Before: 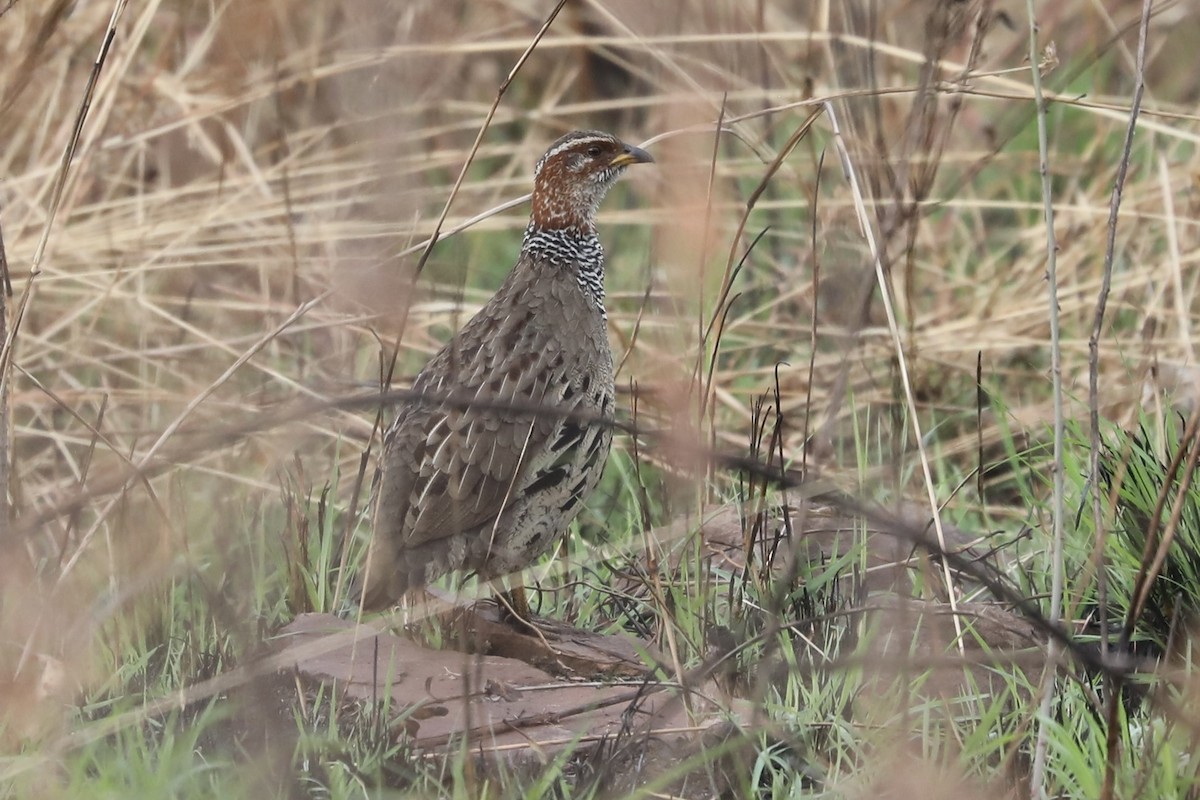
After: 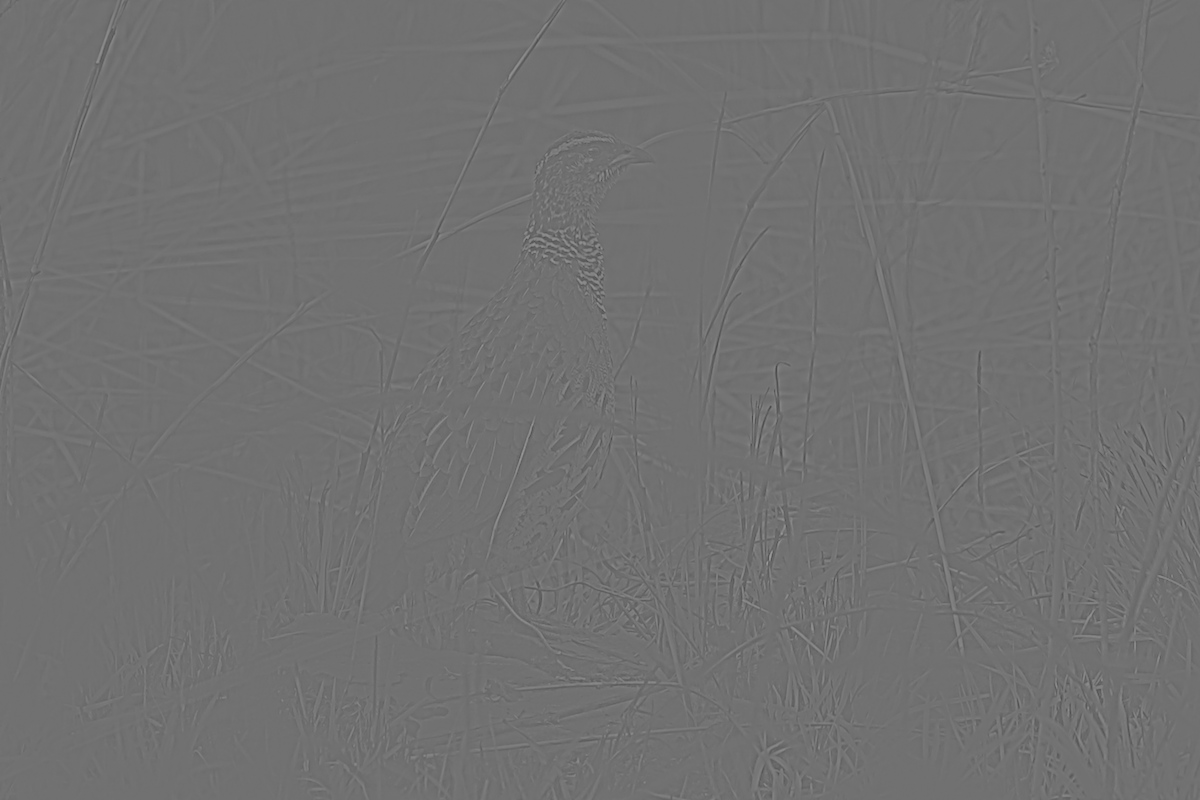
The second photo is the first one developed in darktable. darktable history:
highpass: sharpness 5.84%, contrast boost 8.44%
monochrome: a 30.25, b 92.03
